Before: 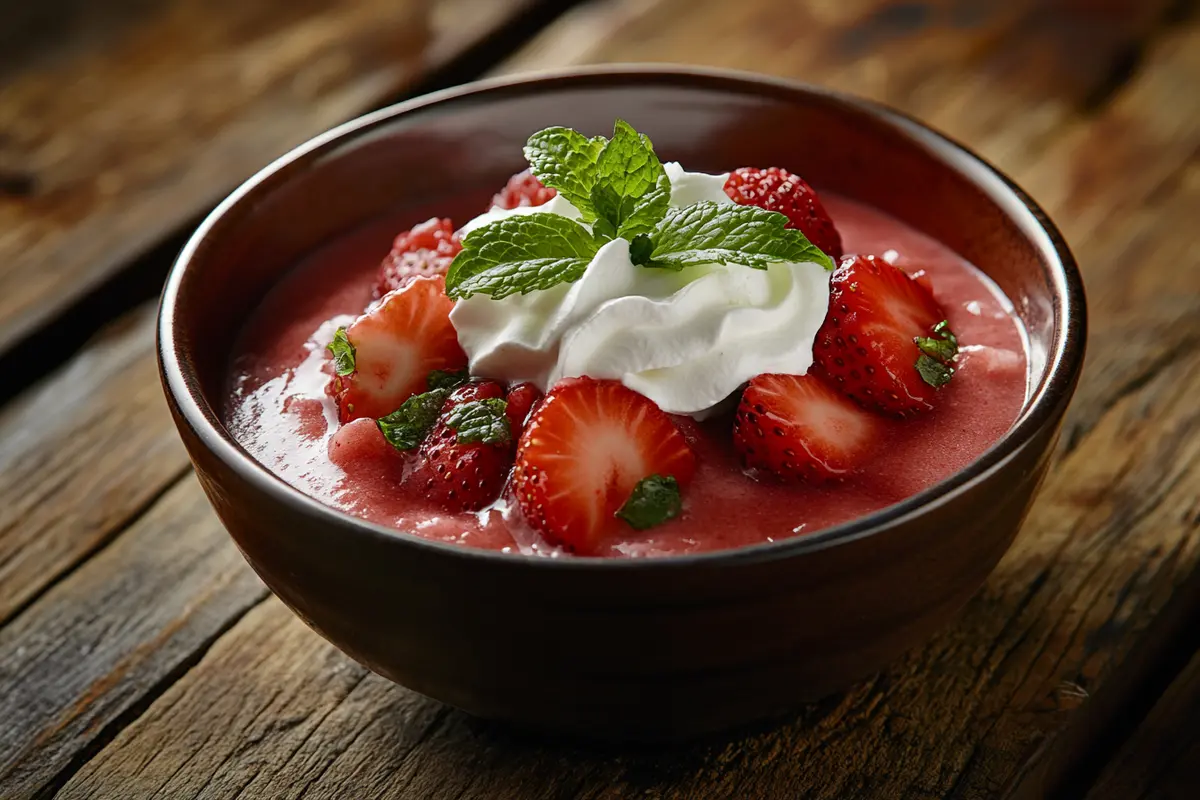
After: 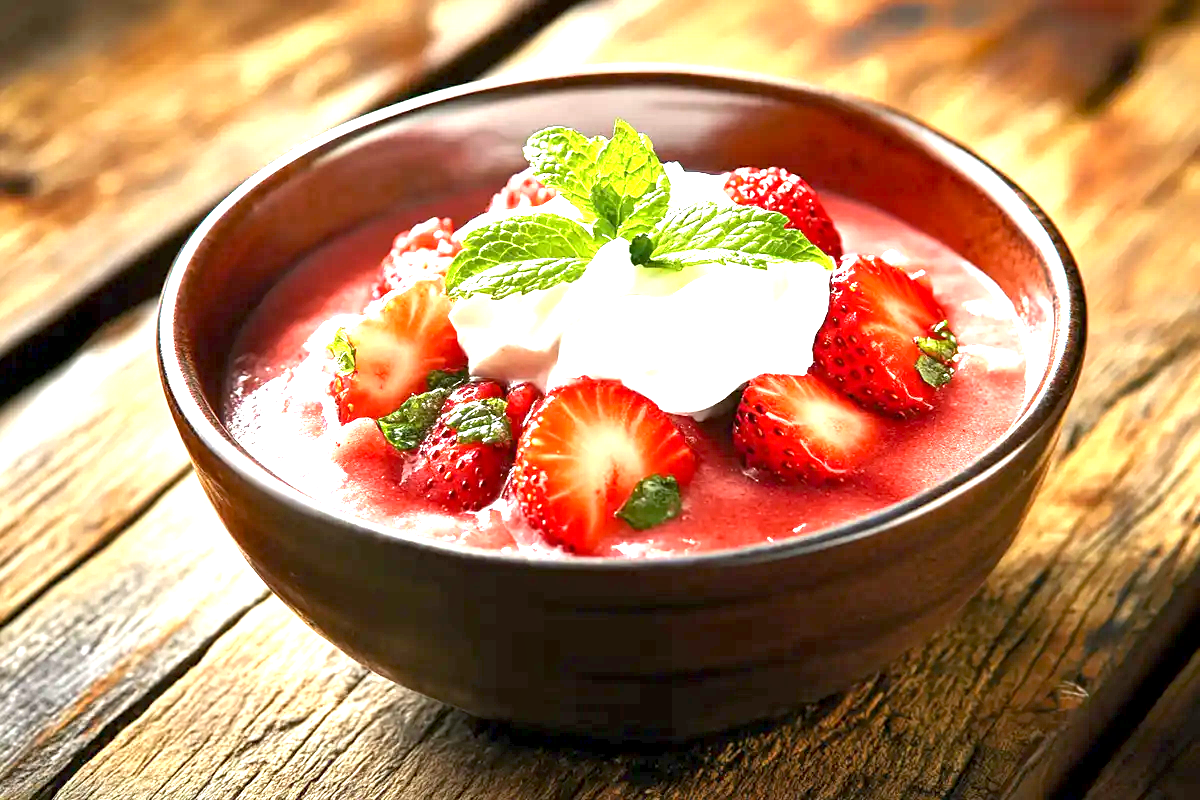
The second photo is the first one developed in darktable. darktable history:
local contrast: highlights 105%, shadows 98%, detail 119%, midtone range 0.2
exposure: black level correction 0.001, exposure 2.584 EV, compensate highlight preservation false
